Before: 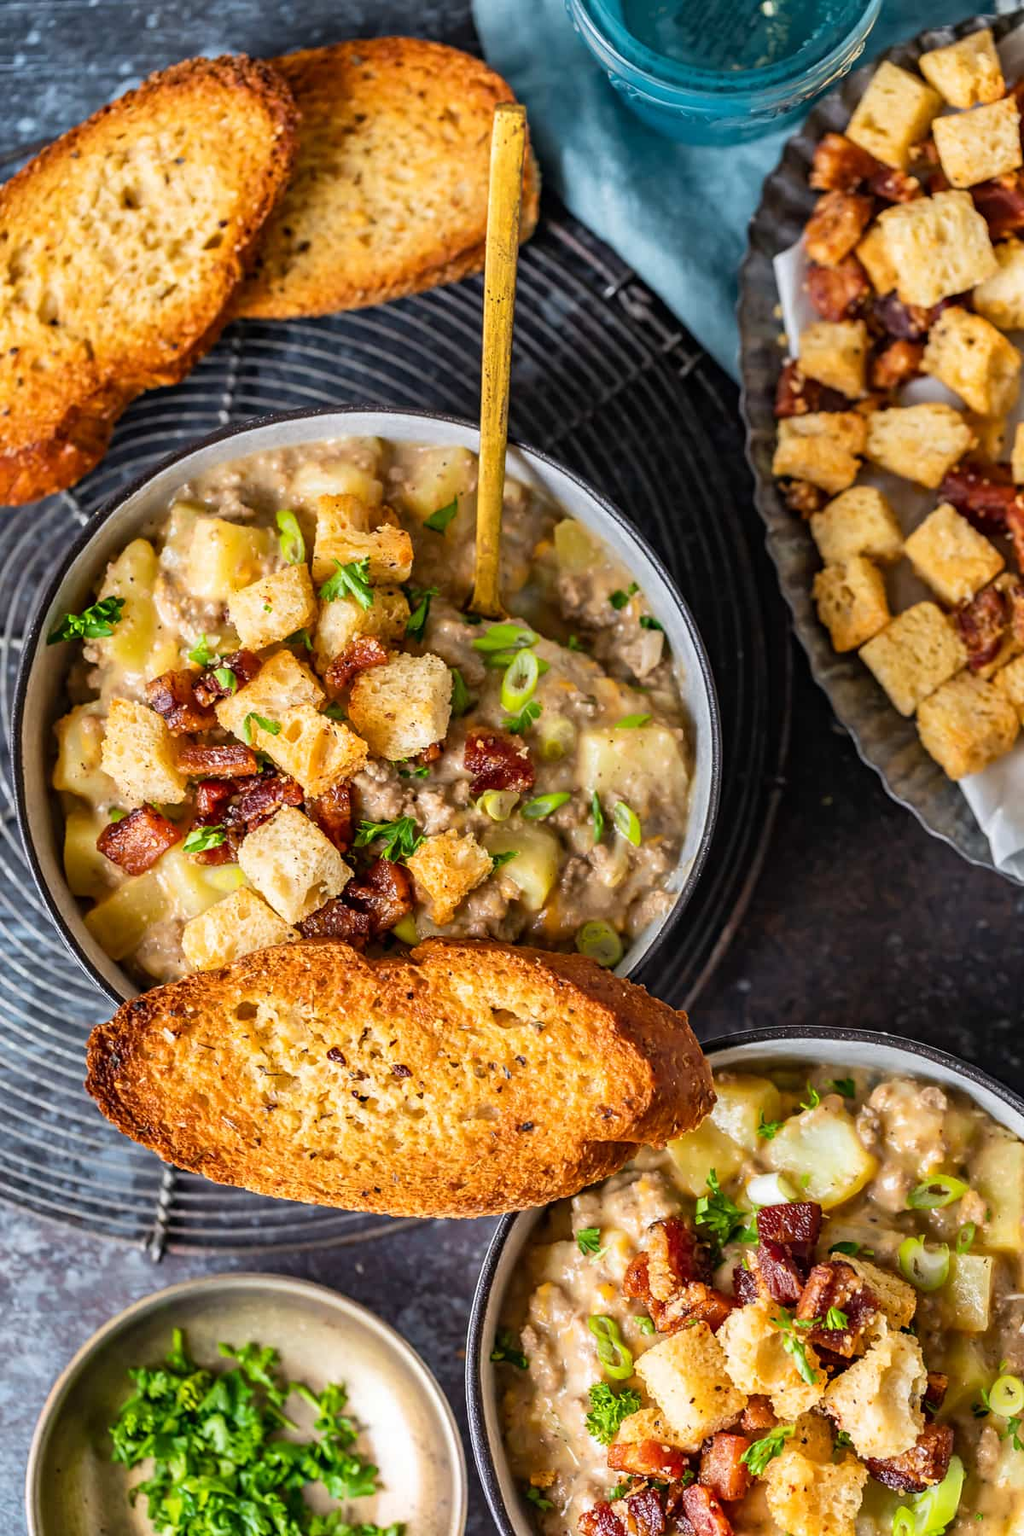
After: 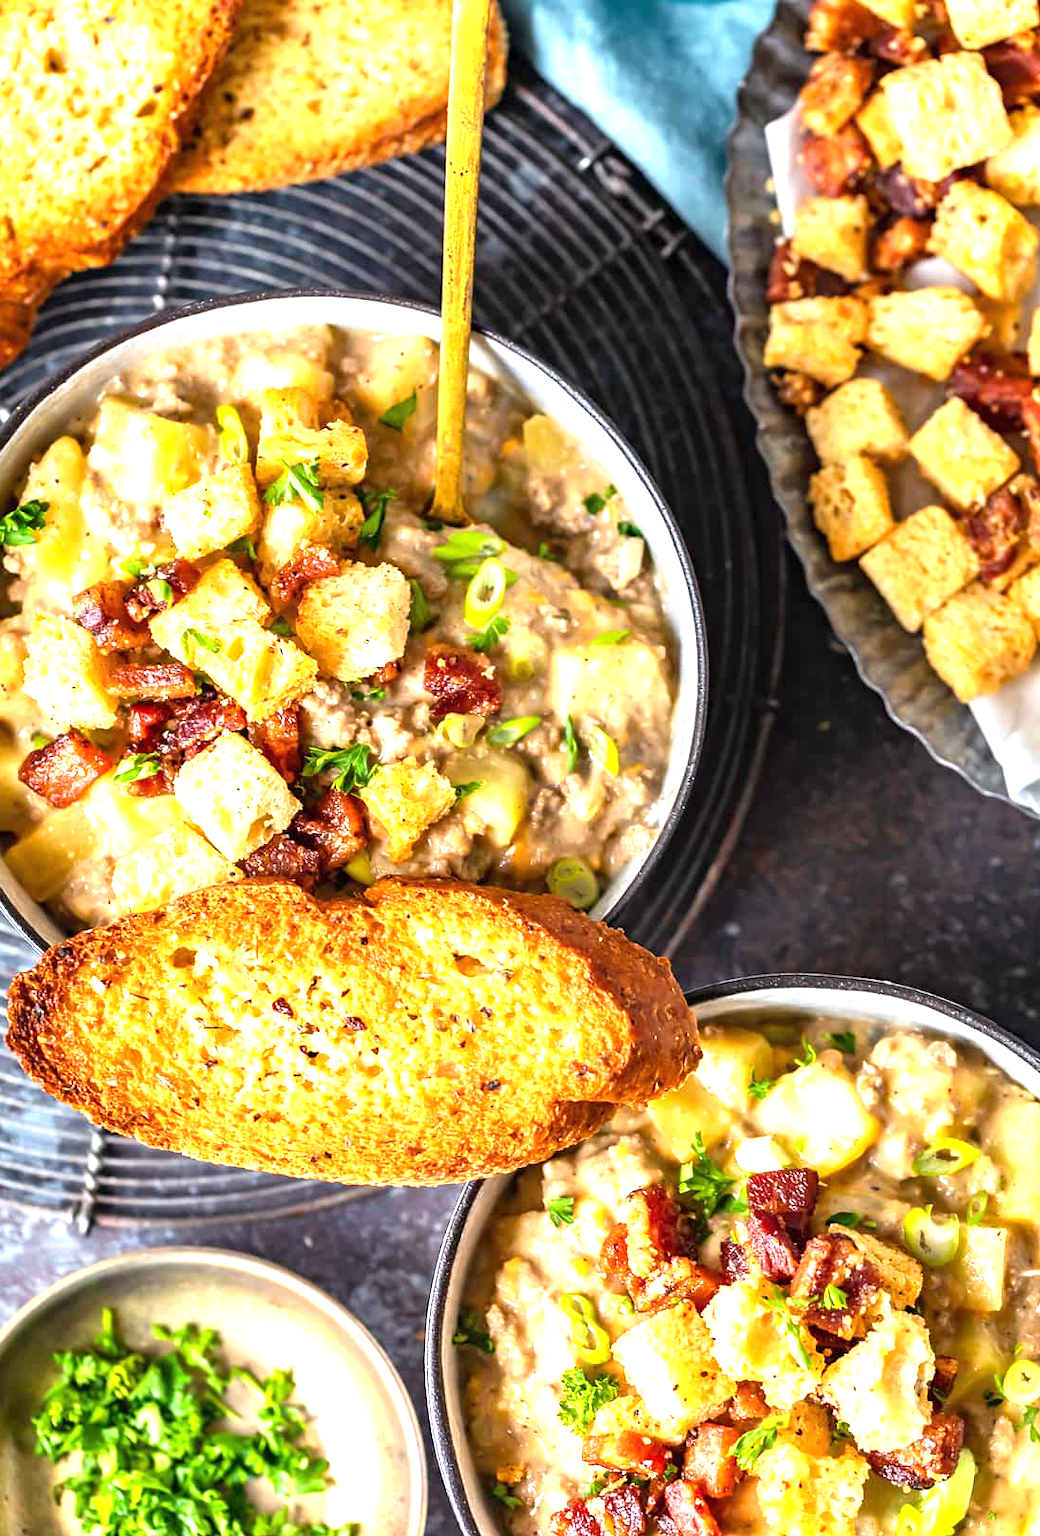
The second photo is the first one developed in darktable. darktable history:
crop and rotate: left 7.897%, top 9.336%
exposure: black level correction 0, exposure 1.199 EV, compensate highlight preservation false
